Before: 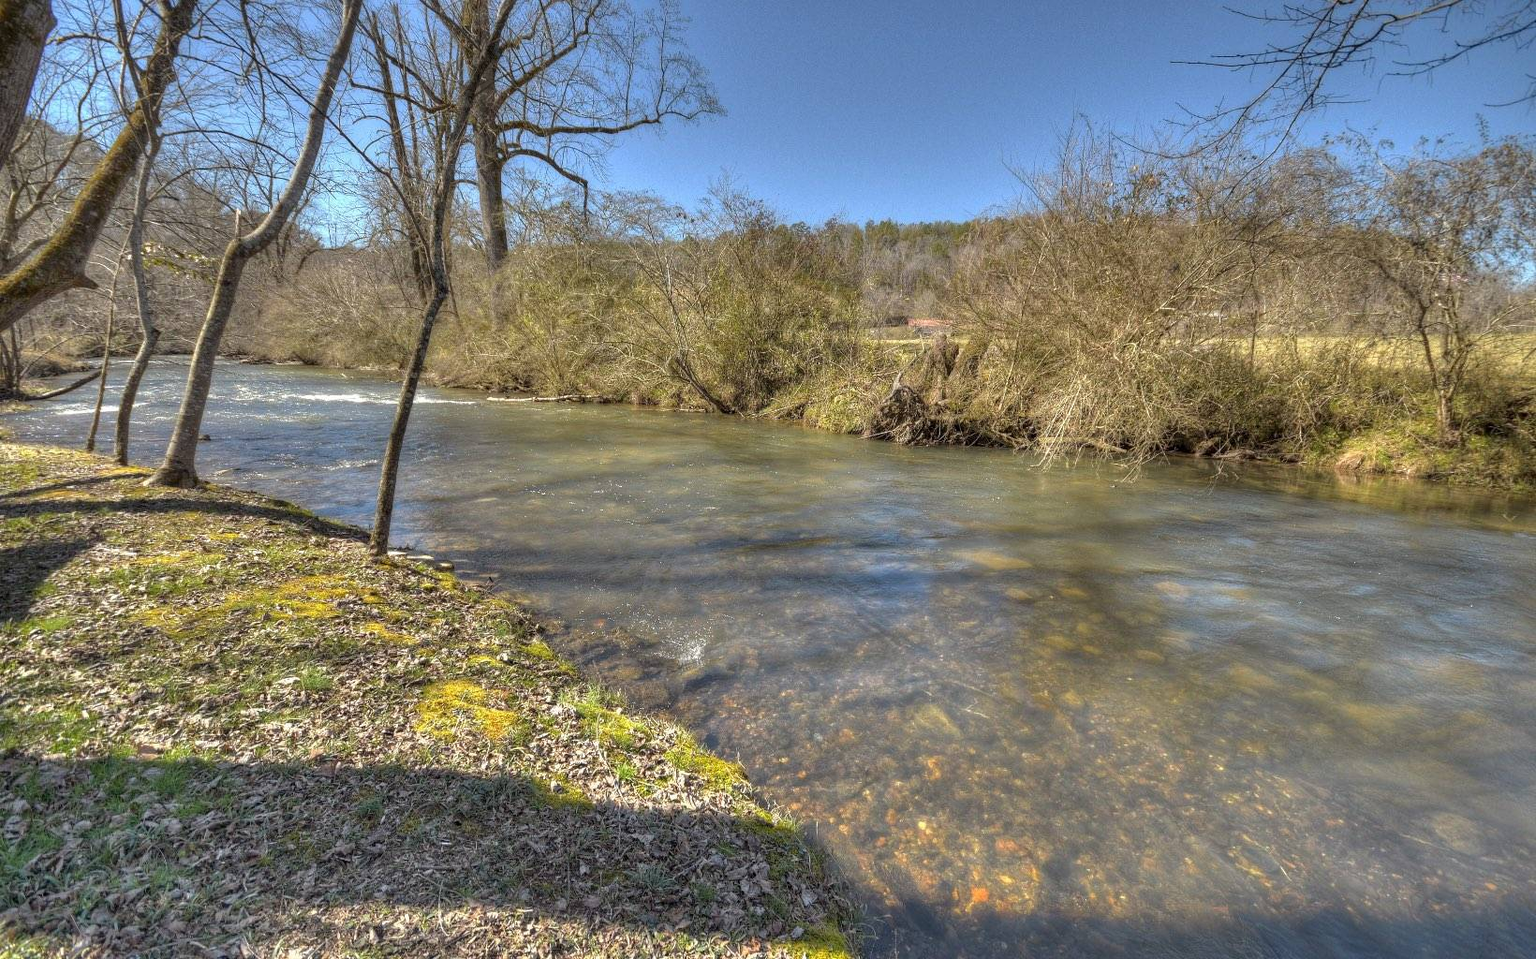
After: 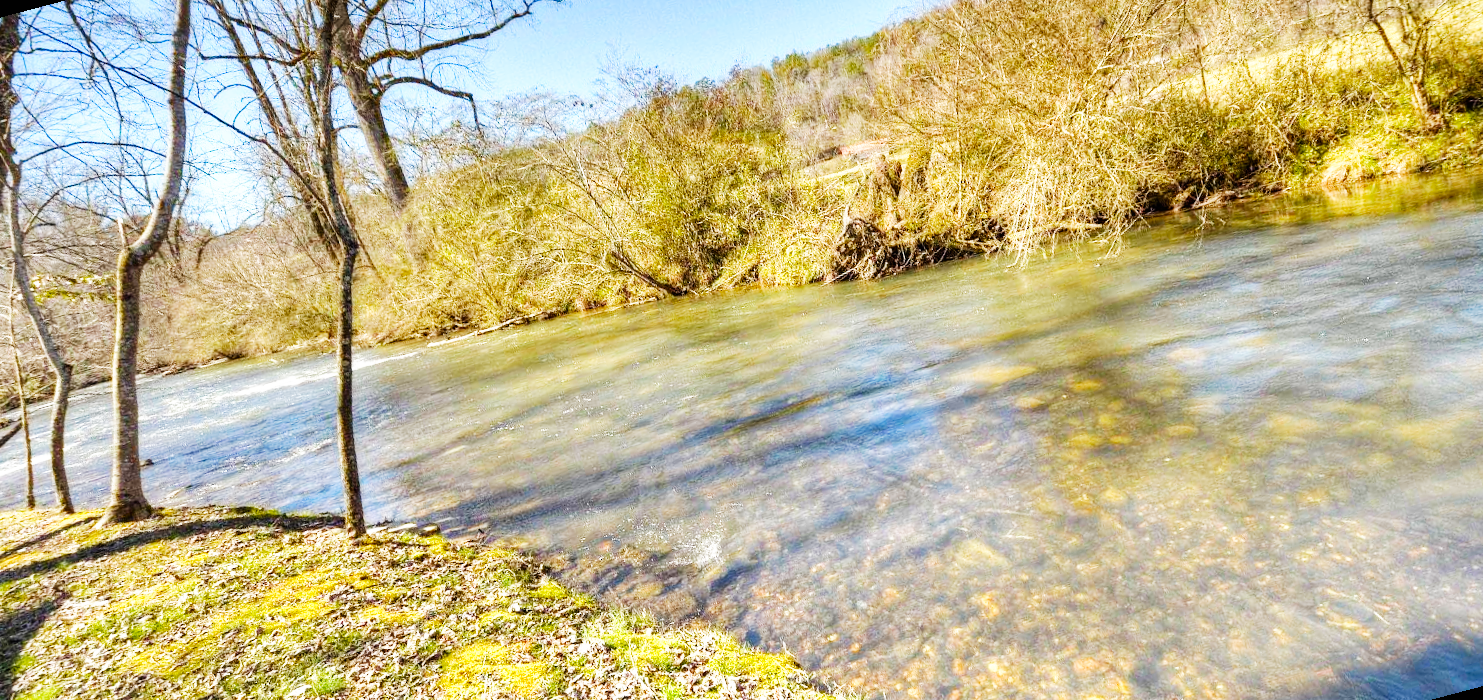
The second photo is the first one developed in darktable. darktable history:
color balance rgb: perceptual saturation grading › global saturation 20%, perceptual saturation grading › highlights -25%, perceptual saturation grading › shadows 25%
contrast brightness saturation: contrast 0.04, saturation 0.07
base curve: curves: ch0 [(0, 0) (0.007, 0.004) (0.027, 0.03) (0.046, 0.07) (0.207, 0.54) (0.442, 0.872) (0.673, 0.972) (1, 1)], preserve colors none
rotate and perspective: rotation -14.8°, crop left 0.1, crop right 0.903, crop top 0.25, crop bottom 0.748
